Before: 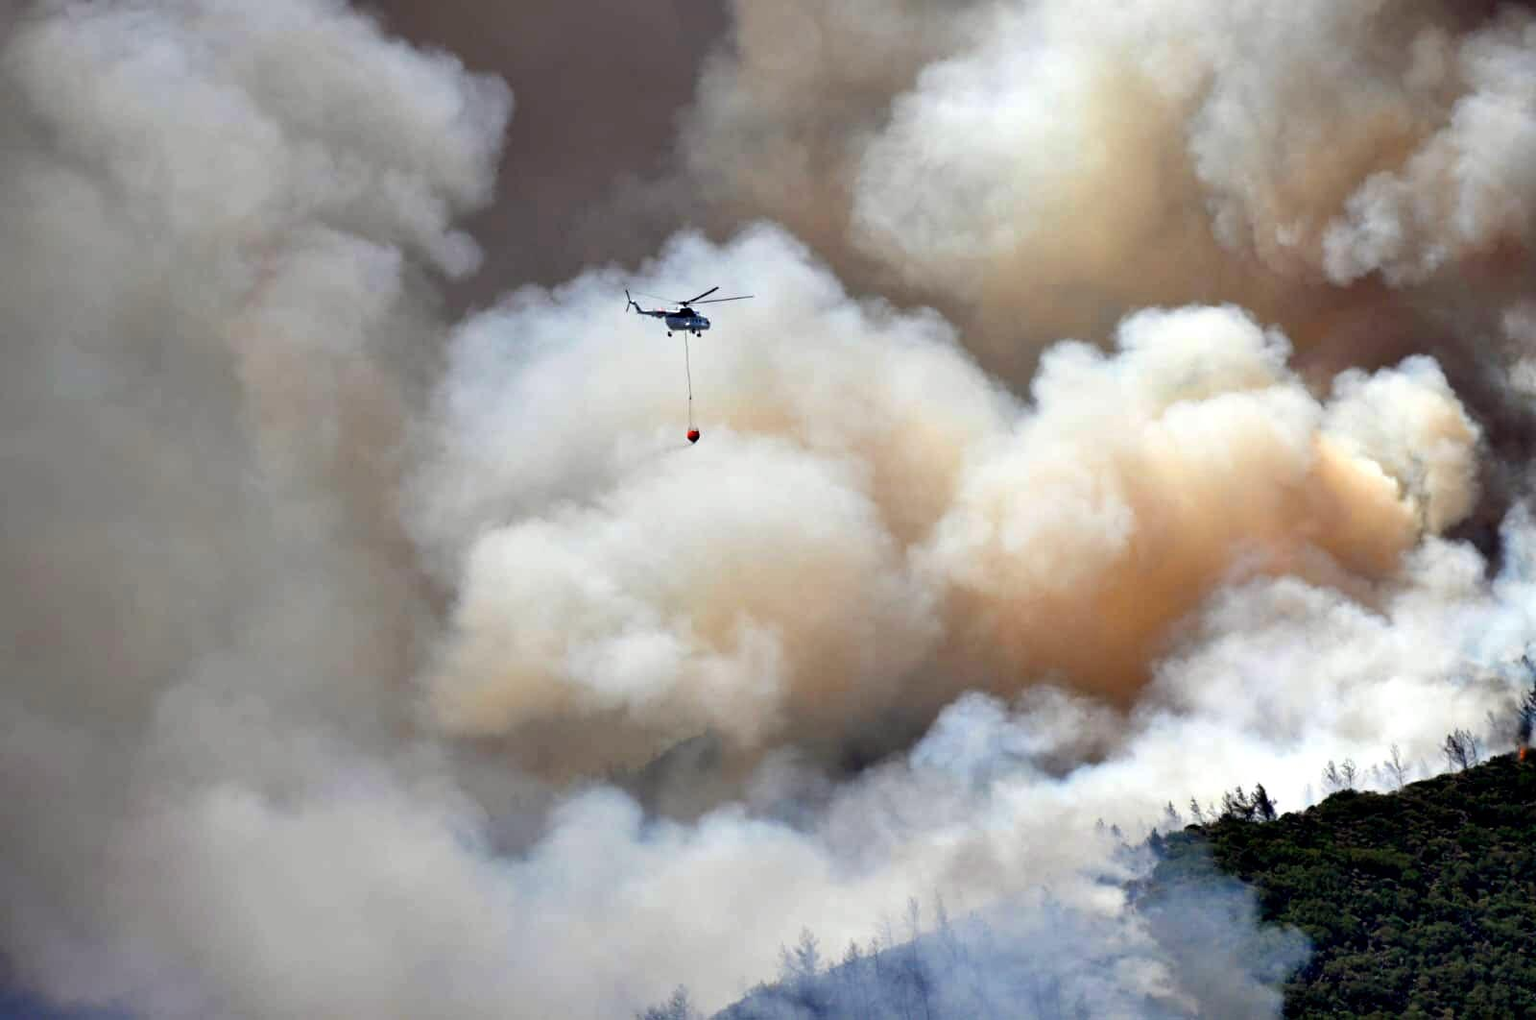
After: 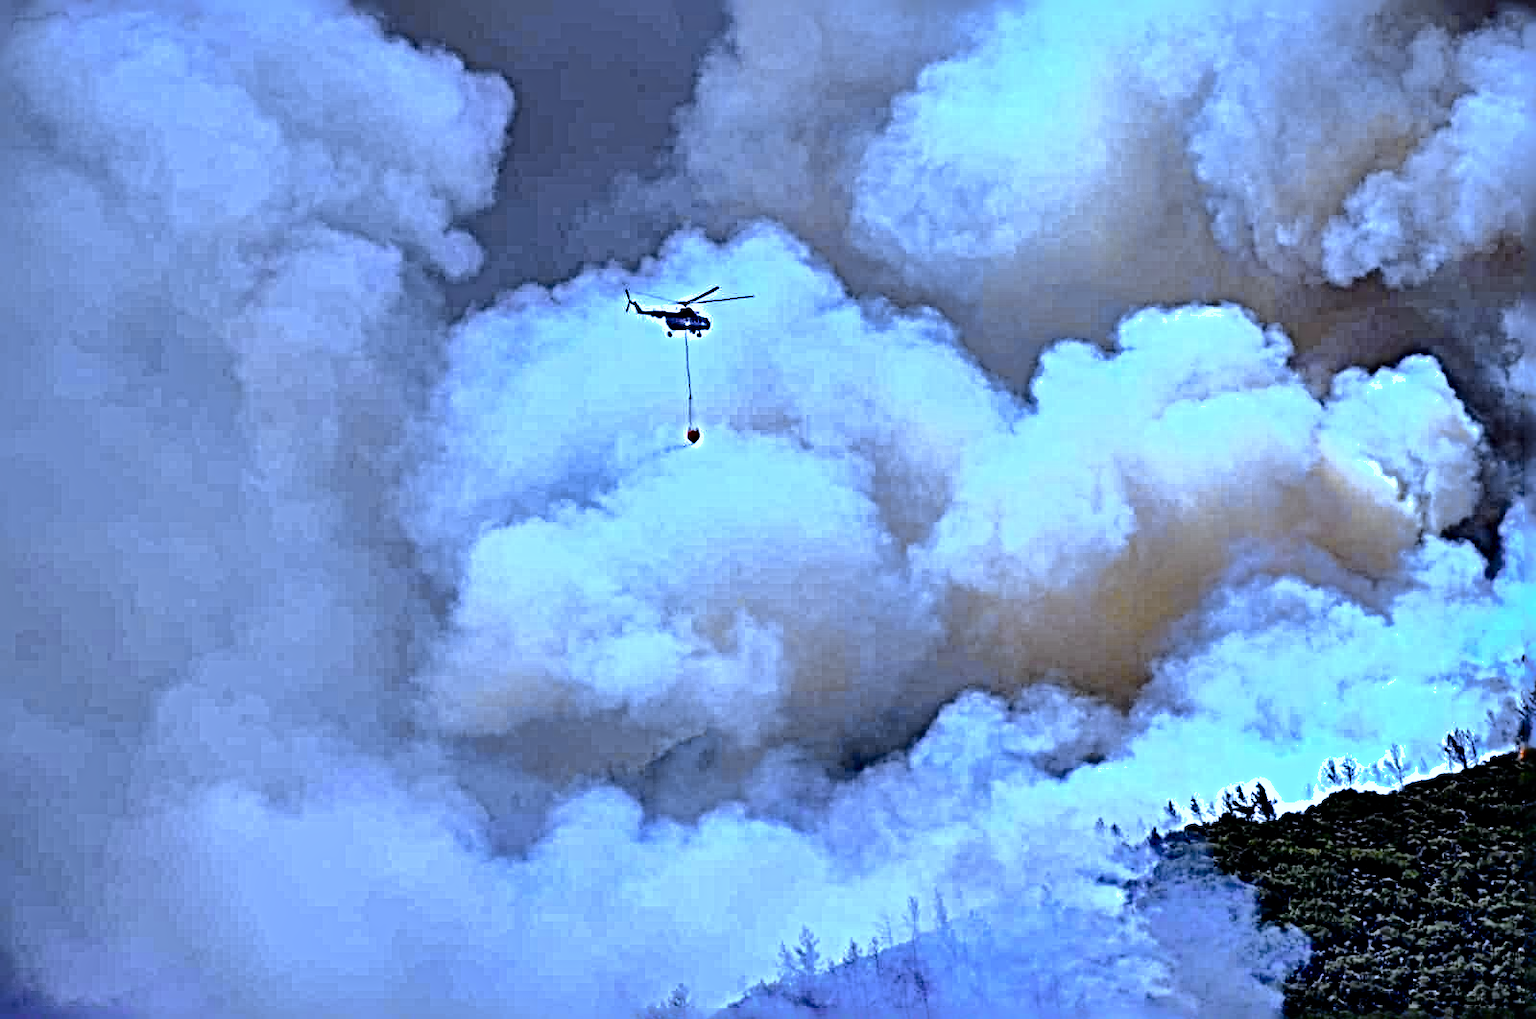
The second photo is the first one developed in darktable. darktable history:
white balance: red 0.766, blue 1.537
sharpen: radius 6.3, amount 1.8, threshold 0
tone curve: curves: ch0 [(0, 0) (0.136, 0.071) (0.346, 0.366) (0.489, 0.573) (0.66, 0.748) (0.858, 0.926) (1, 0.977)]; ch1 [(0, 0) (0.353, 0.344) (0.45, 0.46) (0.498, 0.498) (0.521, 0.512) (0.563, 0.559) (0.592, 0.605) (0.641, 0.673) (1, 1)]; ch2 [(0, 0) (0.333, 0.346) (0.375, 0.375) (0.424, 0.43) (0.476, 0.492) (0.502, 0.502) (0.524, 0.531) (0.579, 0.61) (0.612, 0.644) (0.641, 0.722) (1, 1)], color space Lab, independent channels, preserve colors none
shadows and highlights: shadows 40, highlights -60
